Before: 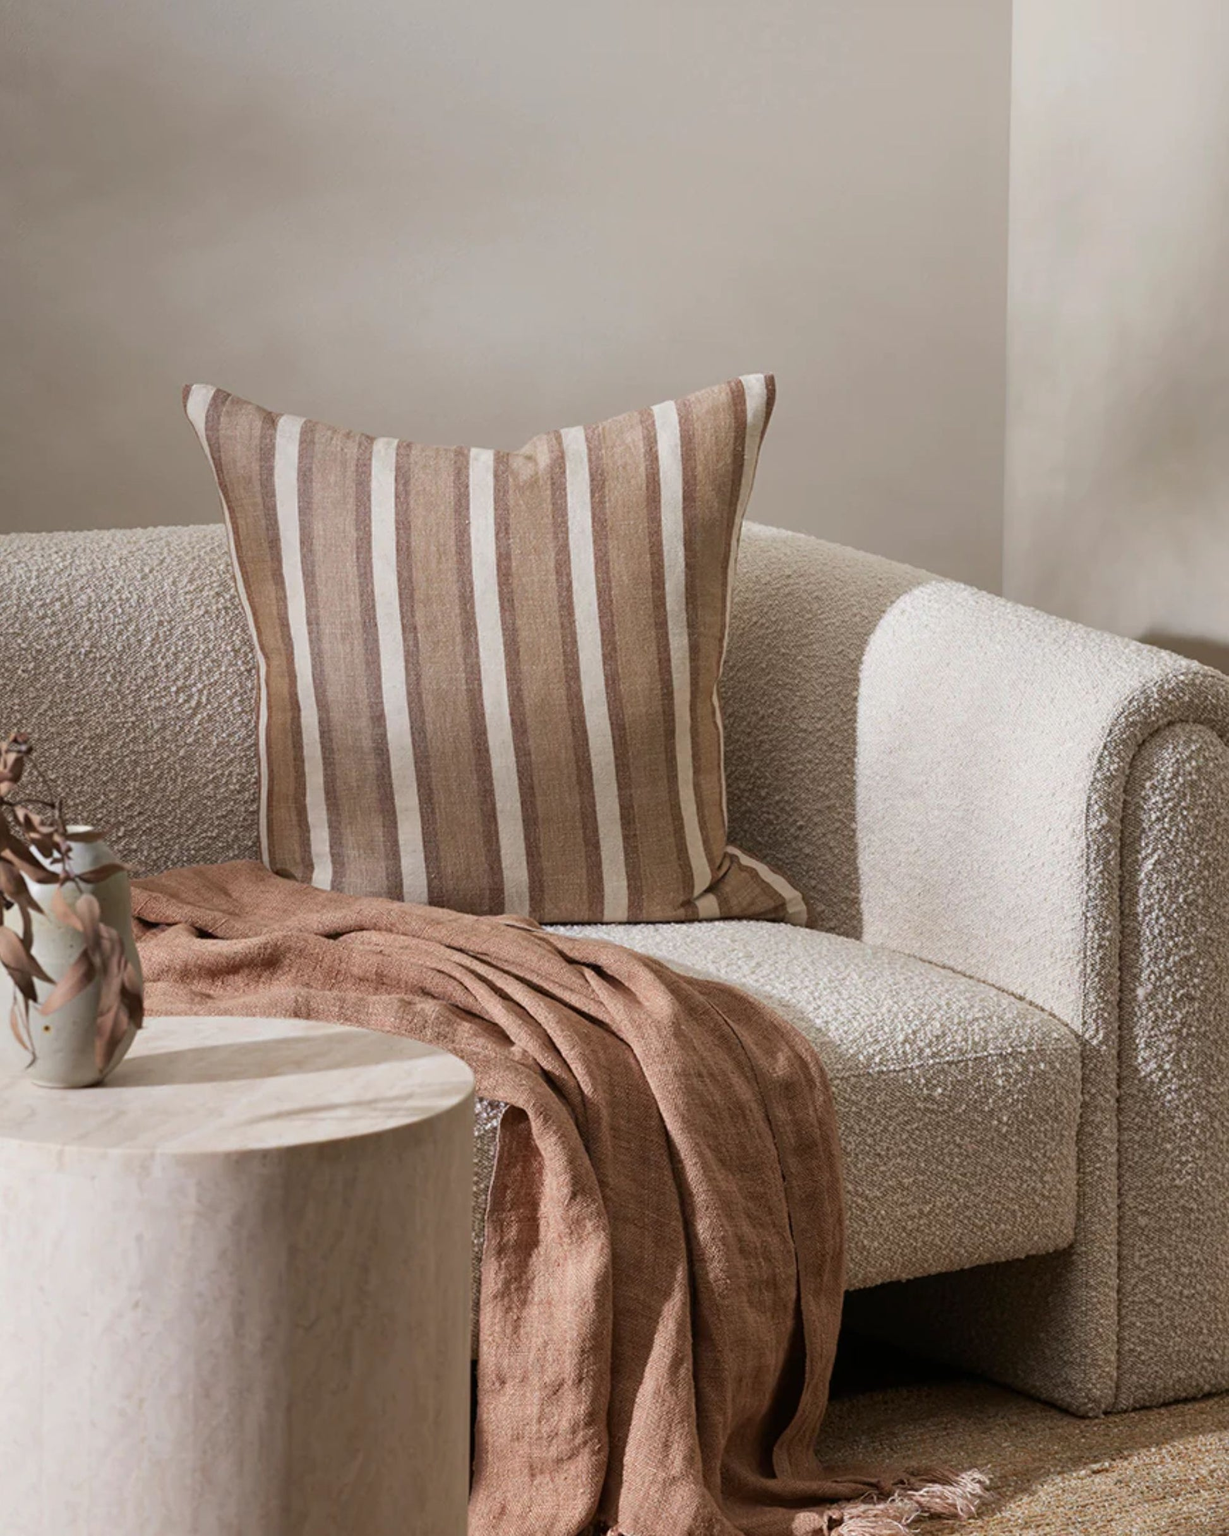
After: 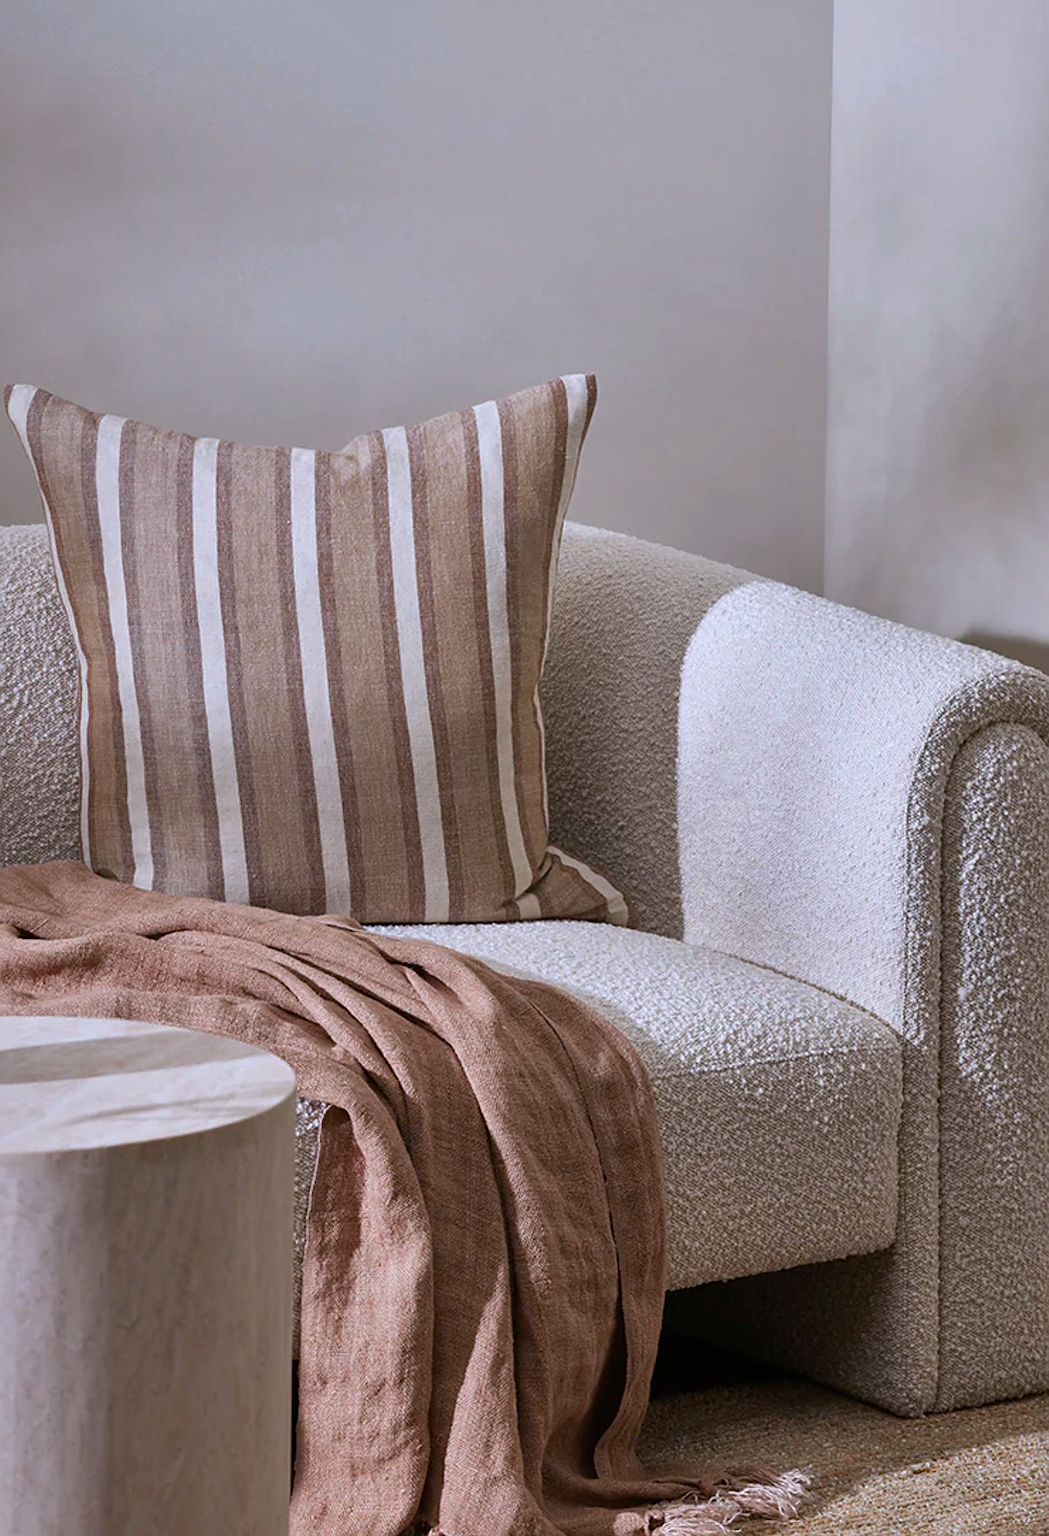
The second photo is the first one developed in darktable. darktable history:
white balance: red 0.967, blue 1.119, emerald 0.756
shadows and highlights: shadows 22.7, highlights -48.71, soften with gaussian
crop and rotate: left 14.584%
sharpen: on, module defaults
